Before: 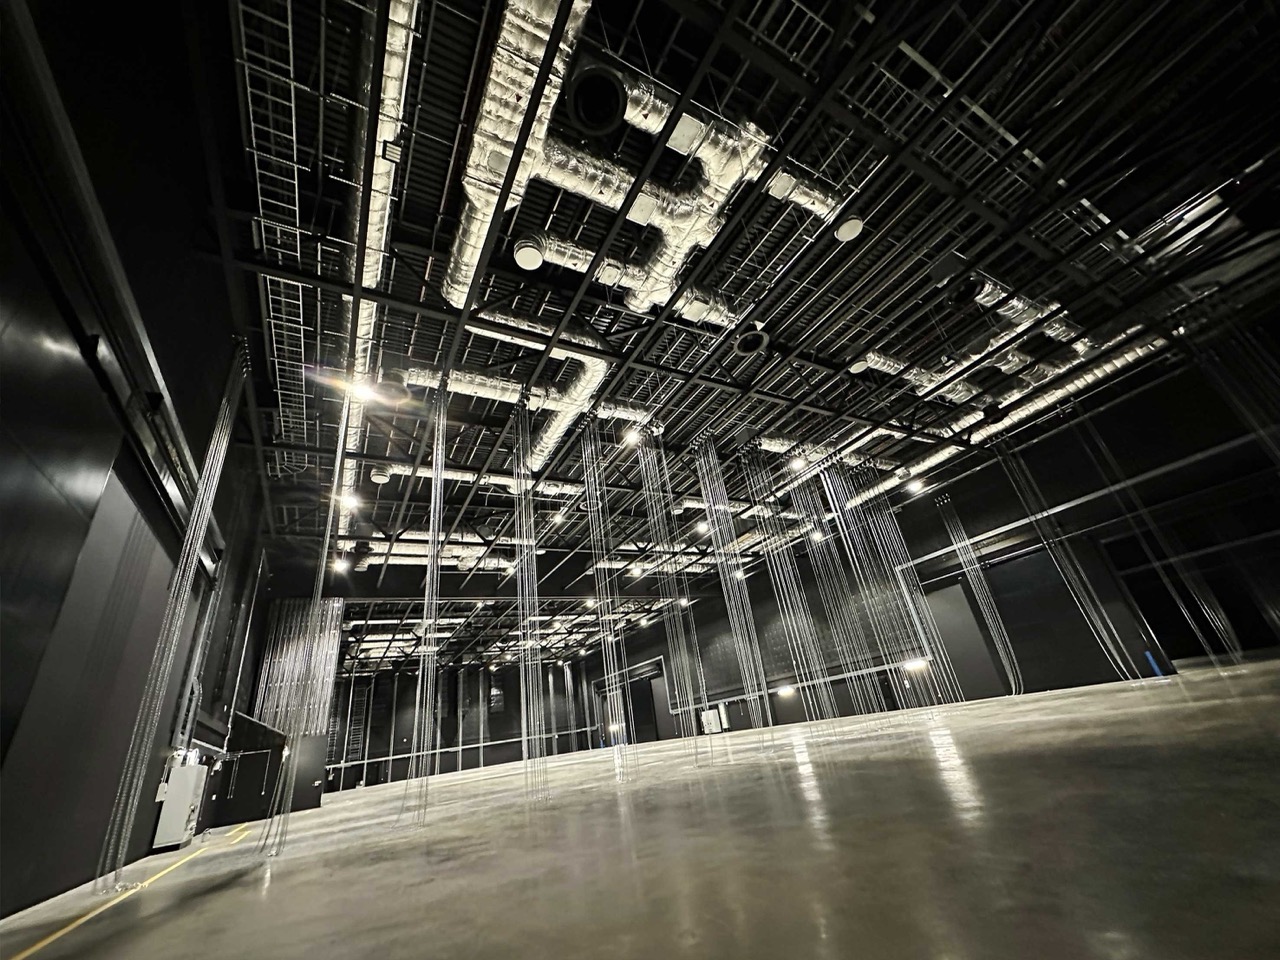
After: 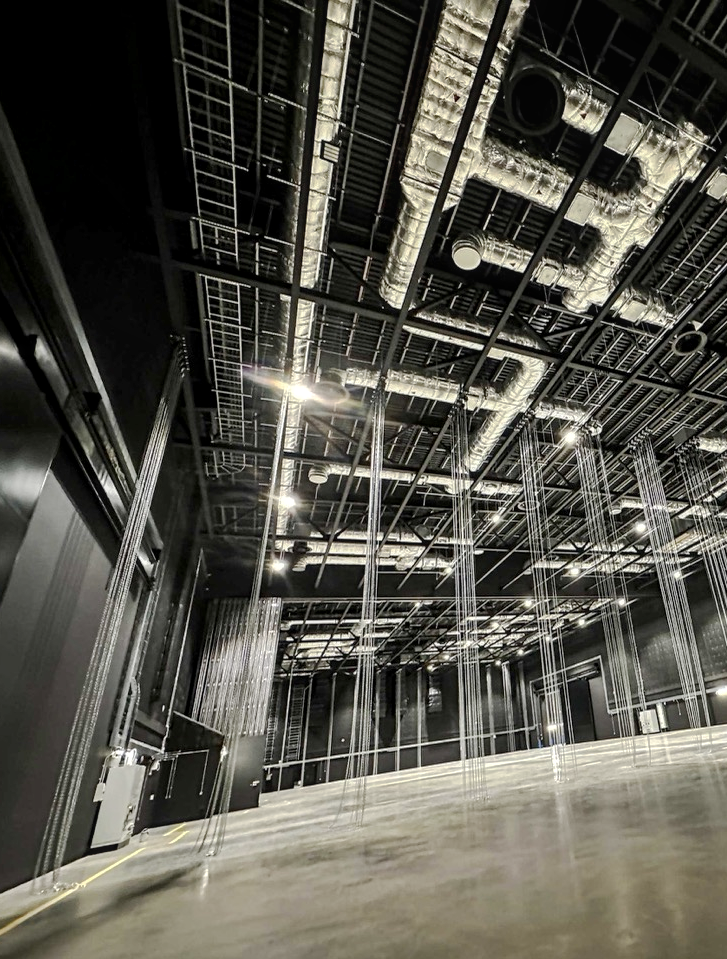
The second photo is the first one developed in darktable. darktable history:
crop: left 4.869%, right 38.27%
shadows and highlights: shadows 9.5, white point adjustment 1.03, highlights -40.34
tone equalizer: mask exposure compensation -0.485 EV
base curve: curves: ch0 [(0, 0) (0.262, 0.32) (0.722, 0.705) (1, 1)], preserve colors none
local contrast: on, module defaults
exposure: black level correction 0.001, compensate highlight preservation false
